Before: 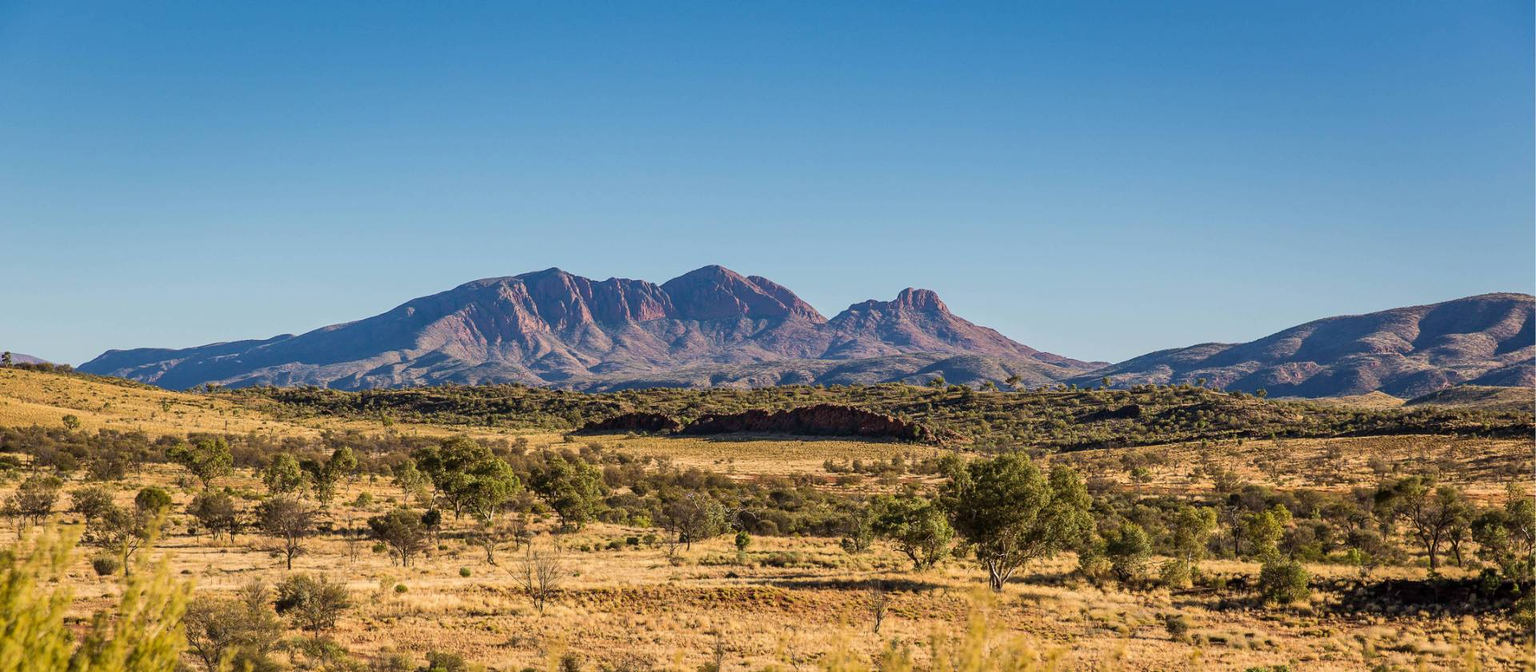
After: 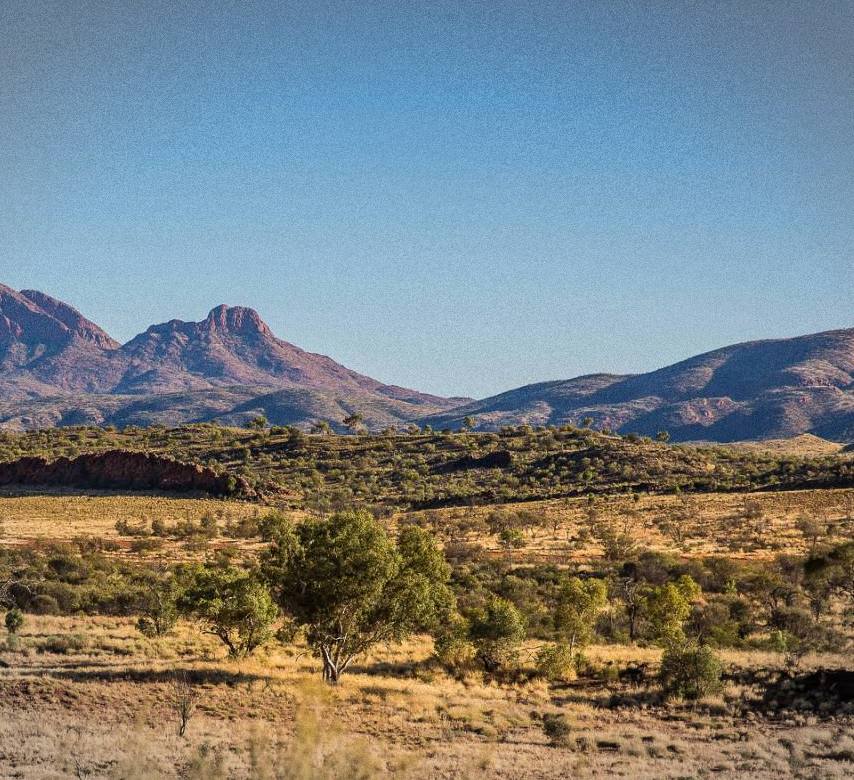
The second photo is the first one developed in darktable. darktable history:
vignetting: fall-off start 100%, brightness -0.282, width/height ratio 1.31
crop: left 47.628%, top 6.643%, right 7.874%
grain: coarseness 9.61 ISO, strength 35.62%
